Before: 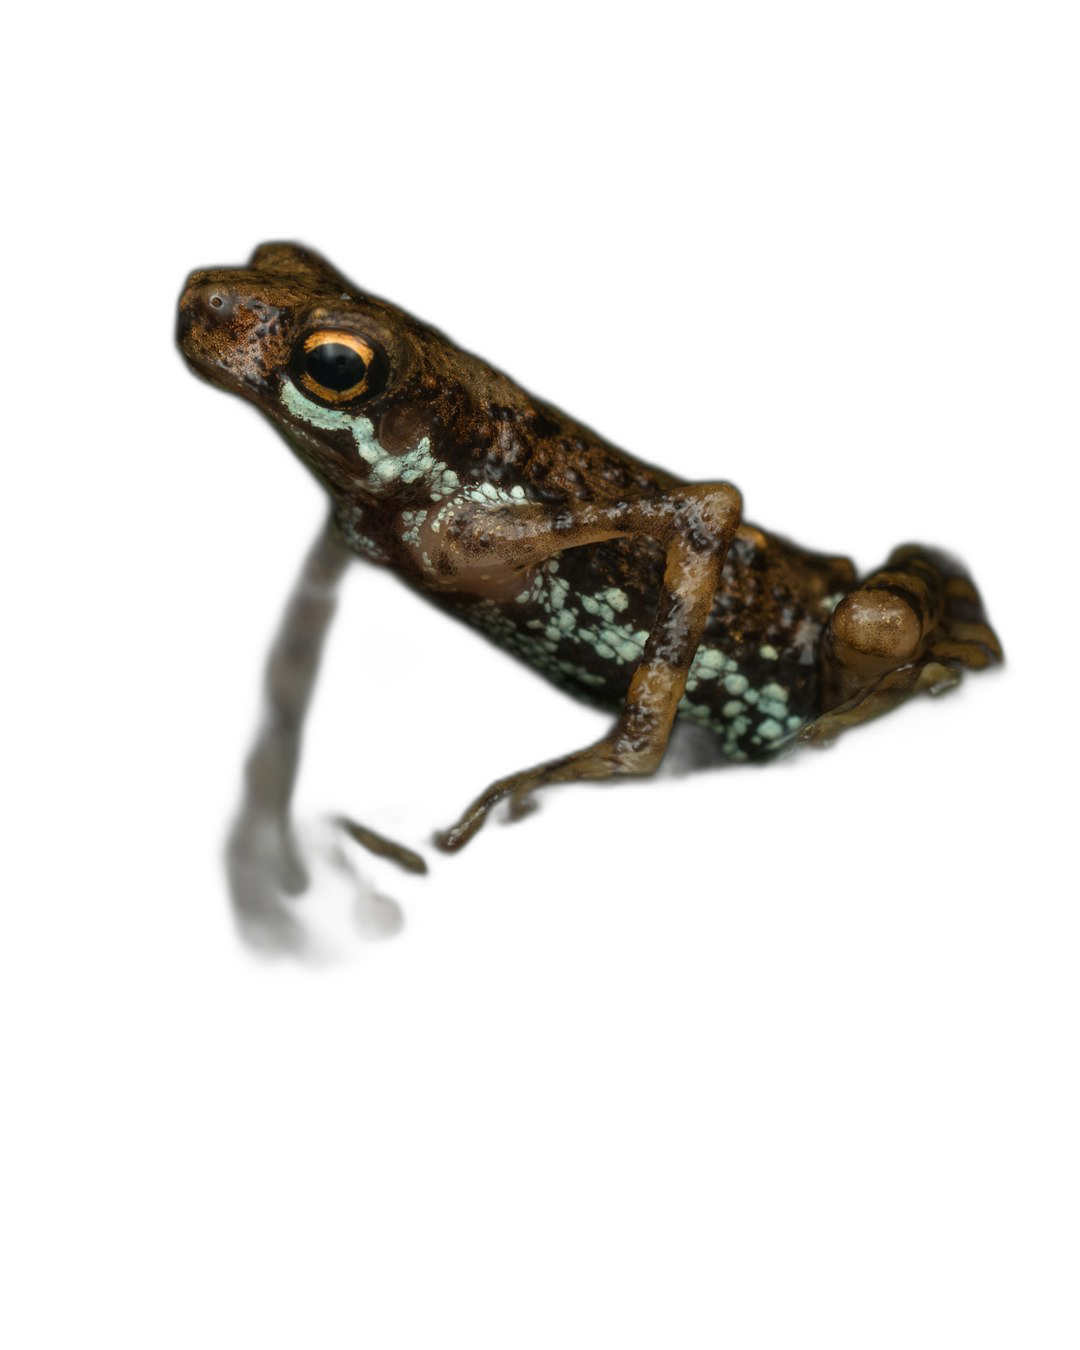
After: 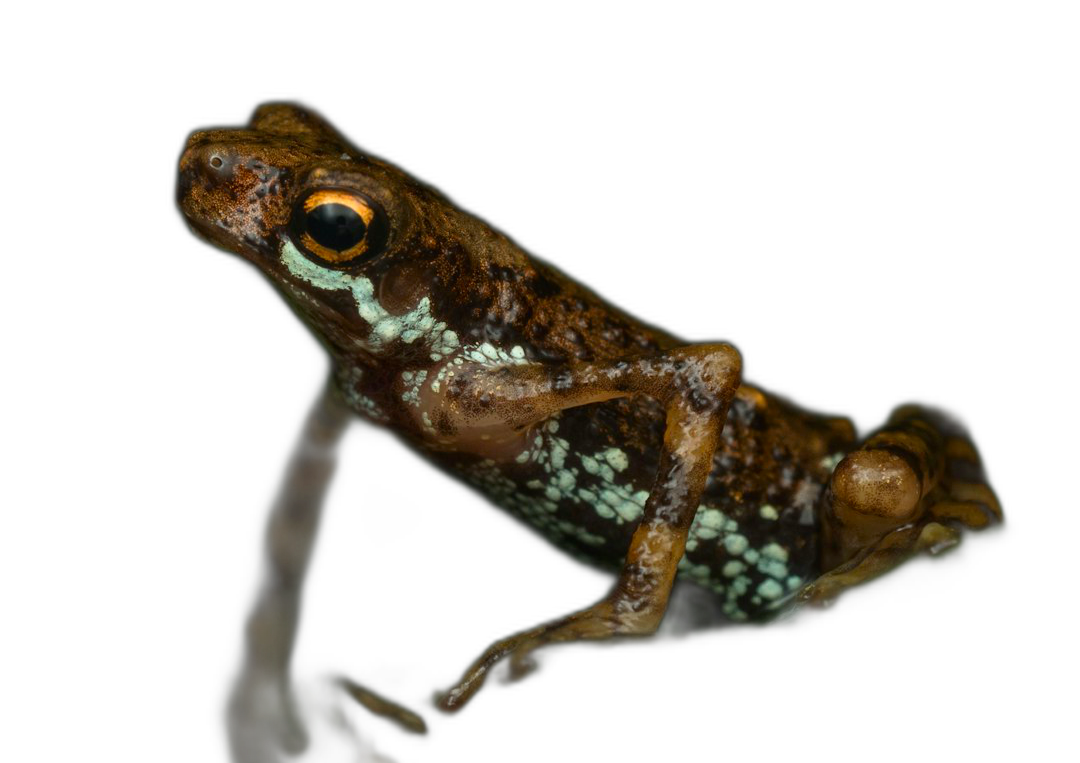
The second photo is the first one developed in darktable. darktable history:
contrast brightness saturation: contrast 0.086, saturation 0.28
crop and rotate: top 10.43%, bottom 33.008%
